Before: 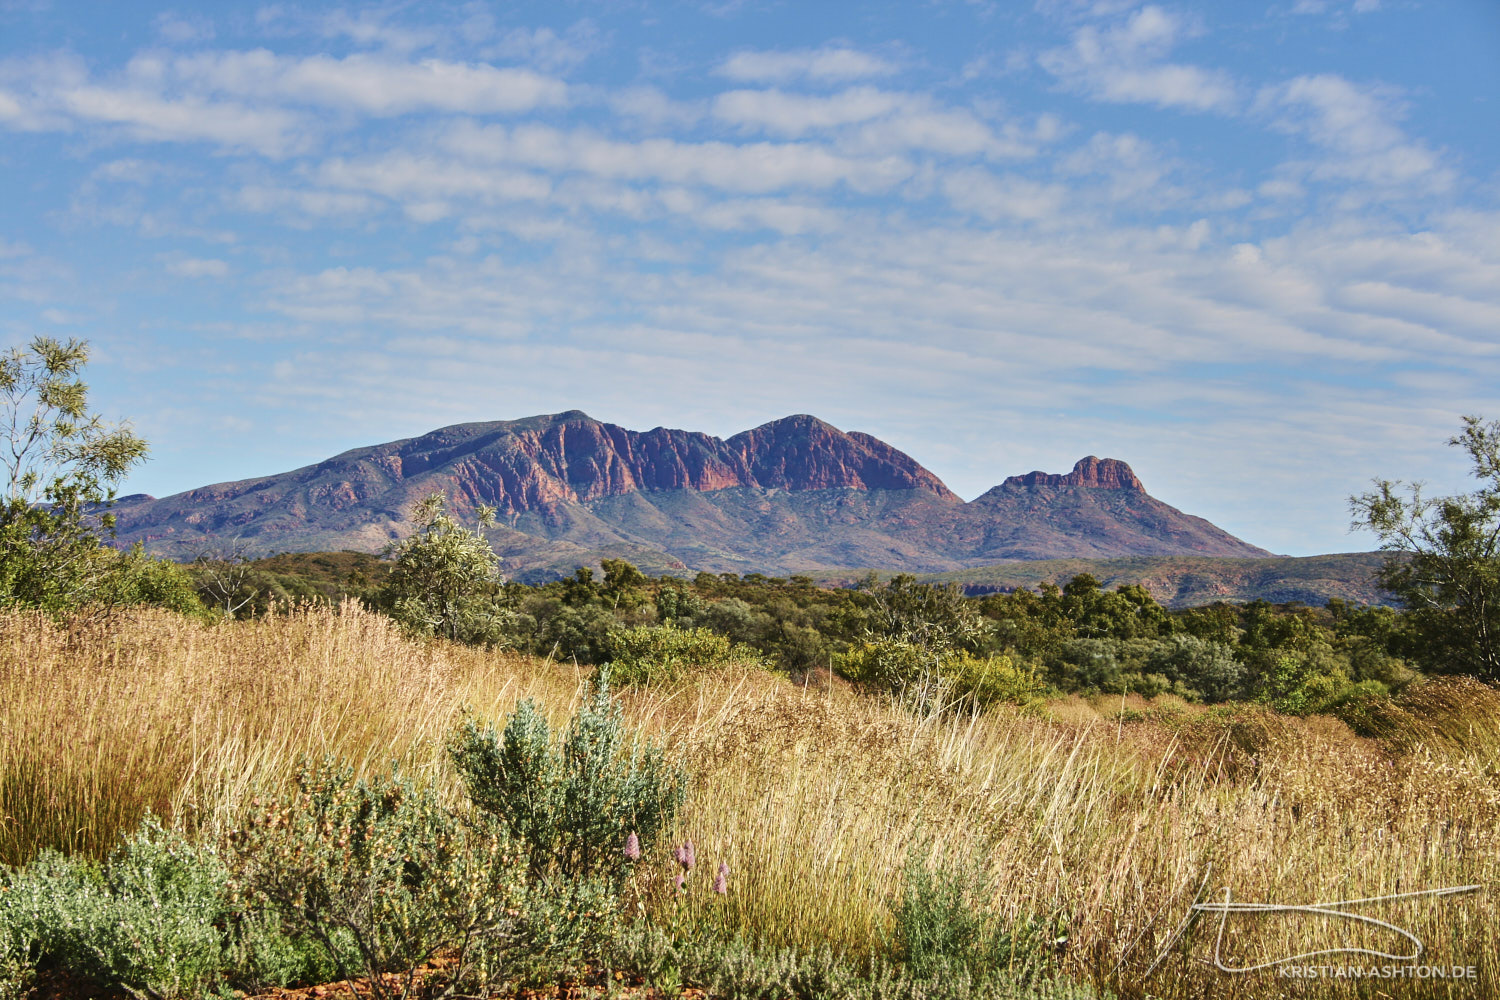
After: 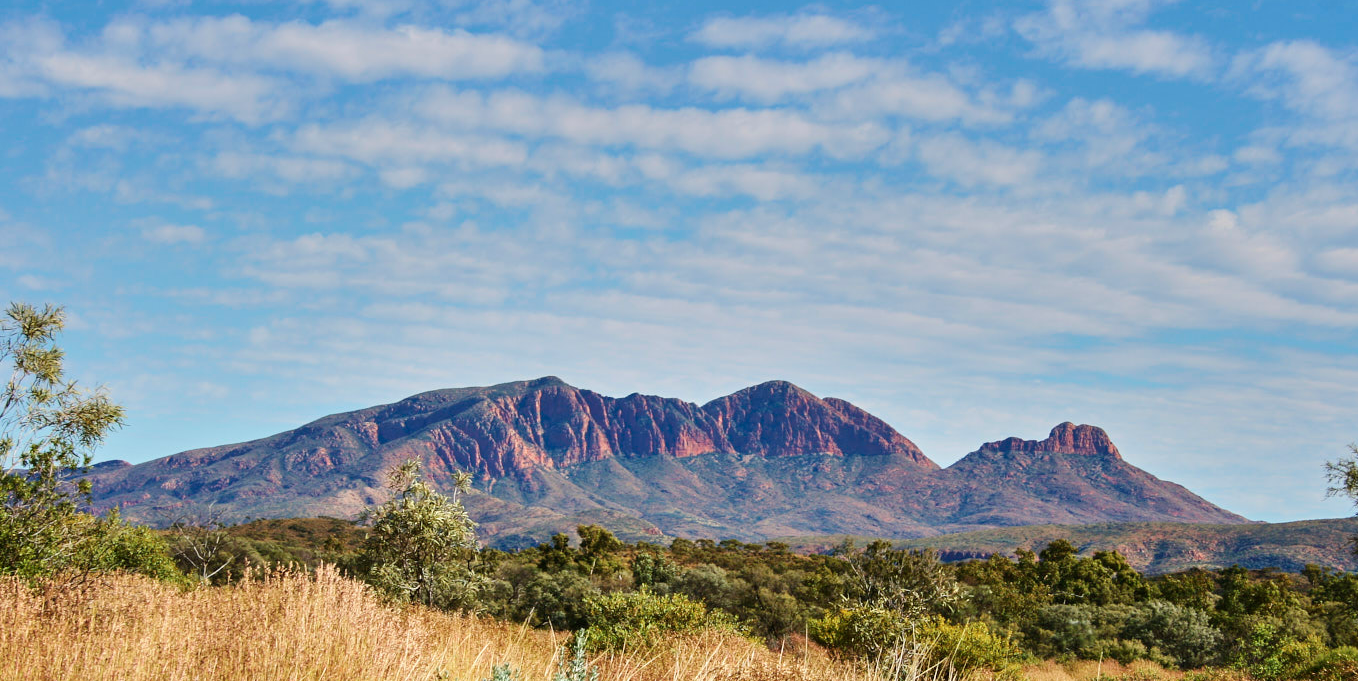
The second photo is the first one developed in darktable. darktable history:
crop: left 1.622%, top 3.42%, right 7.784%, bottom 28.416%
